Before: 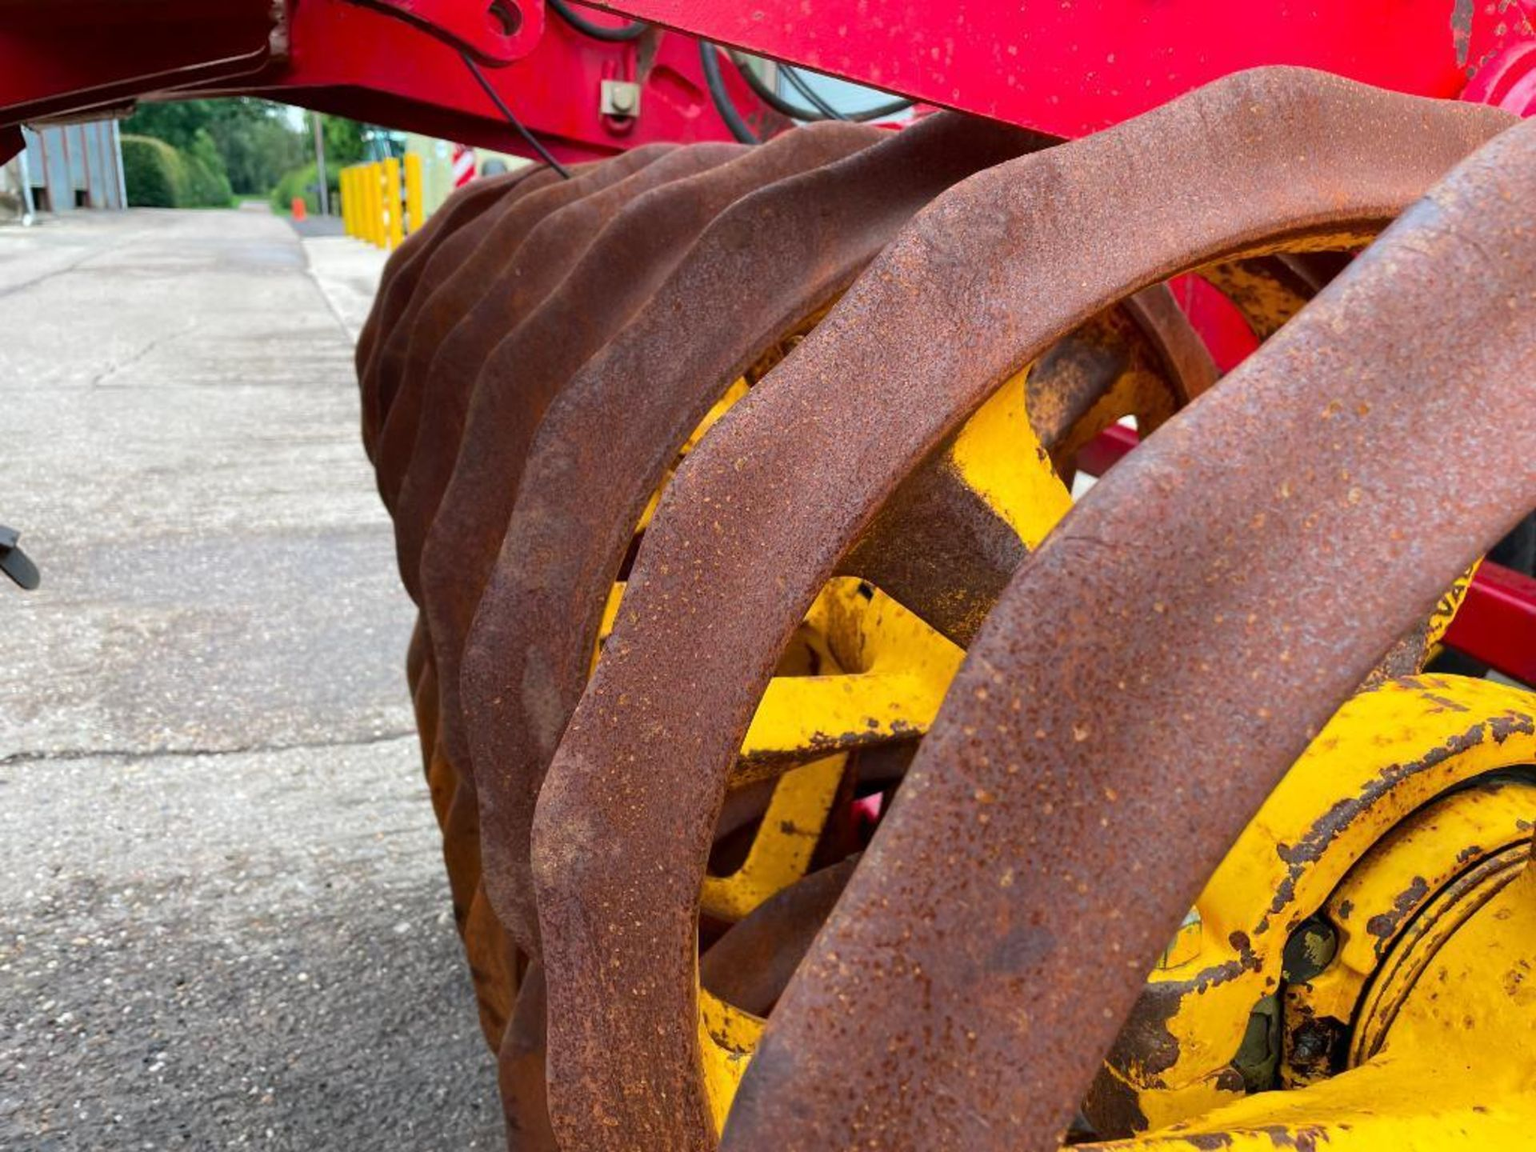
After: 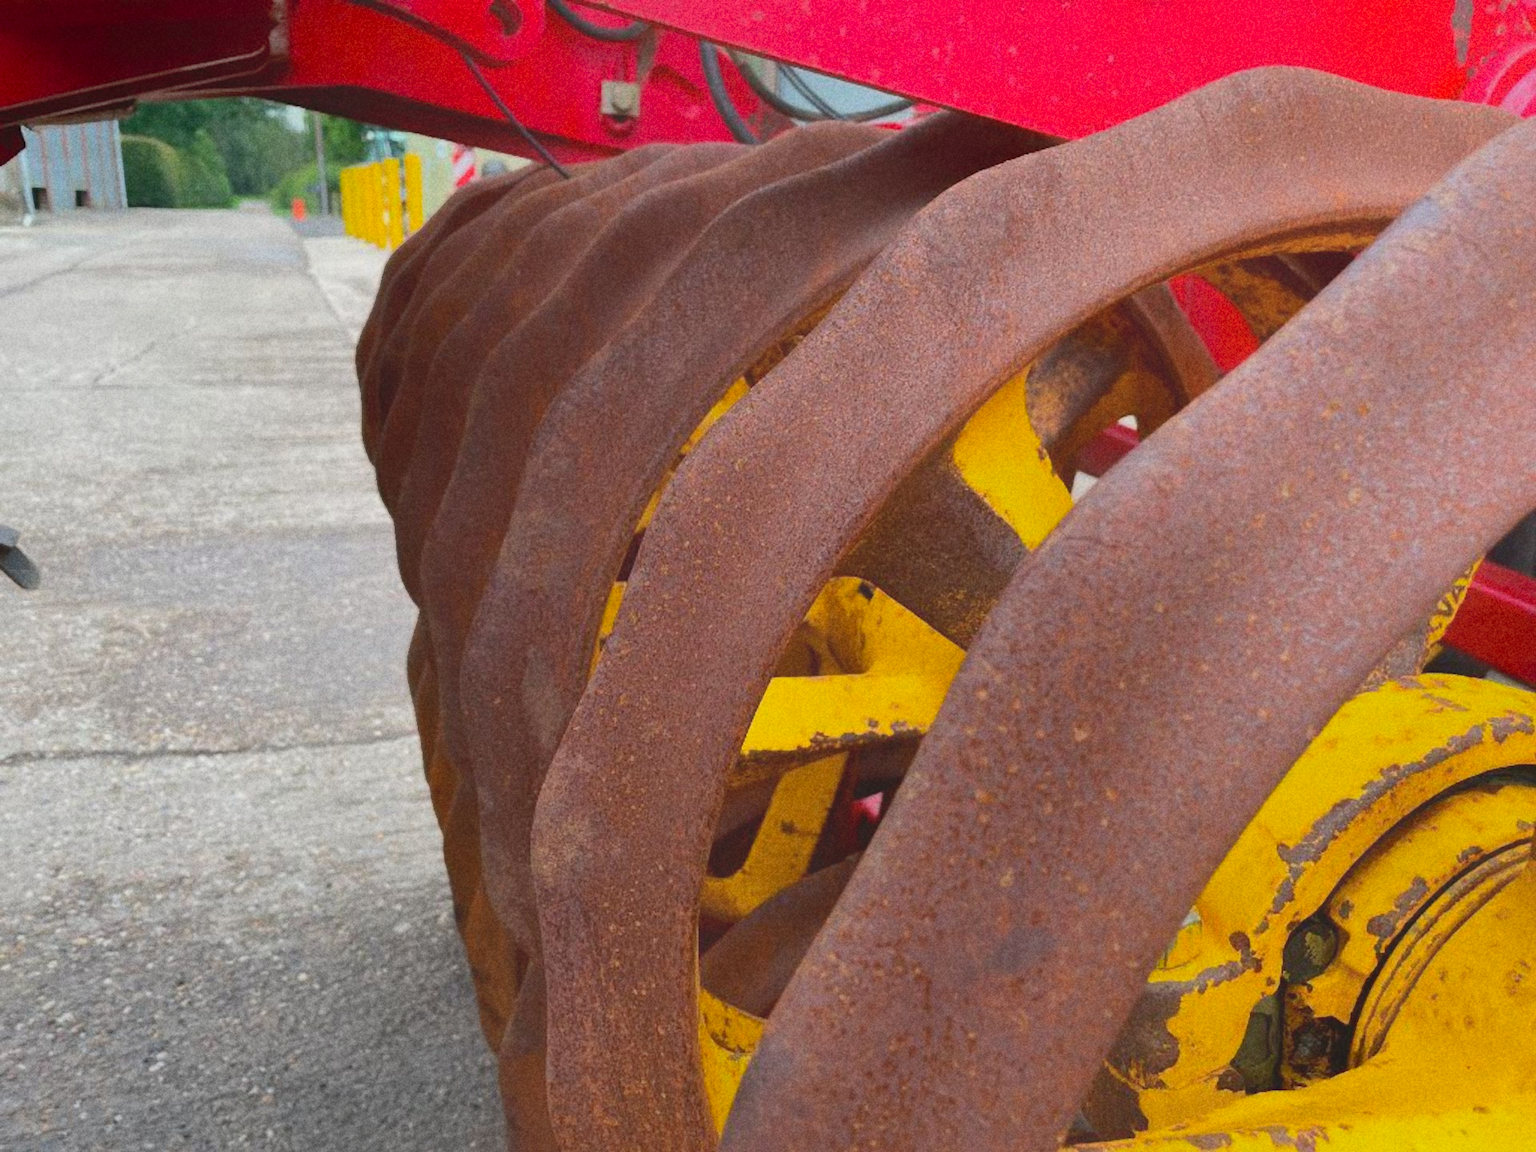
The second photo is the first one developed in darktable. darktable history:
grain: coarseness 22.88 ISO
contrast equalizer: octaves 7, y [[0.6 ×6], [0.55 ×6], [0 ×6], [0 ×6], [0 ×6]], mix -1
shadows and highlights: on, module defaults
